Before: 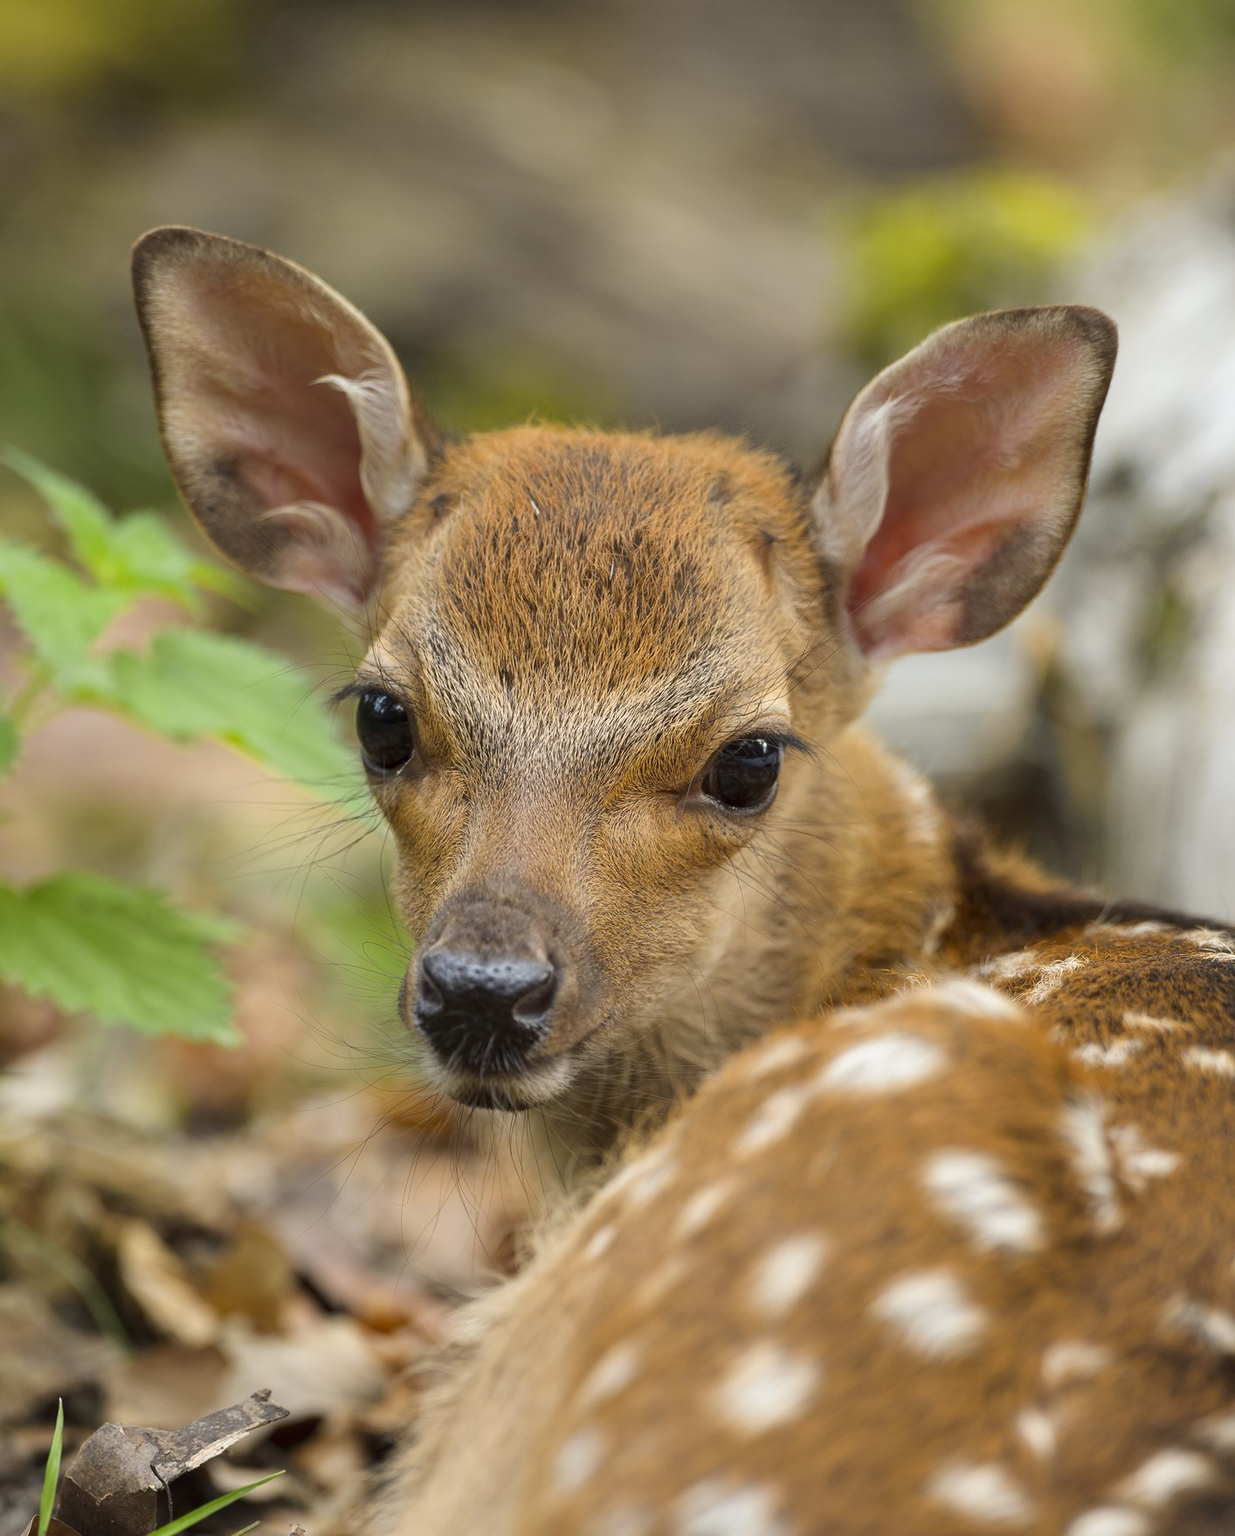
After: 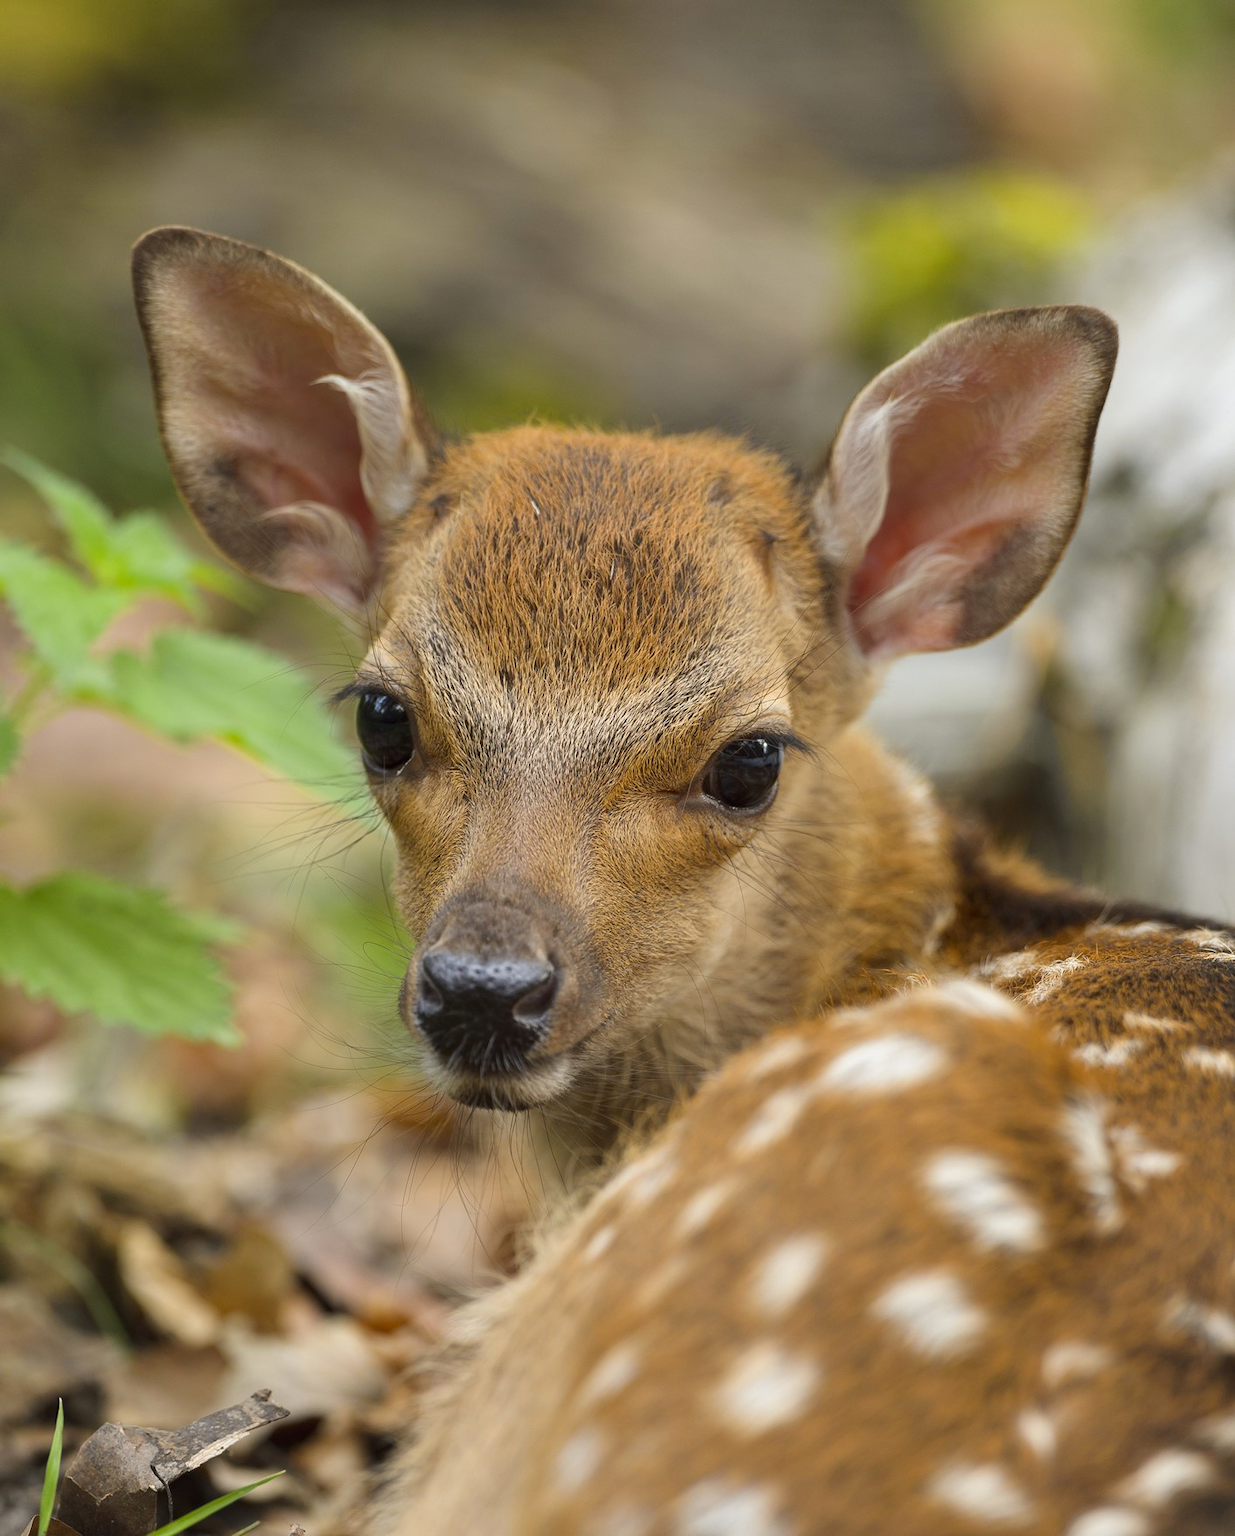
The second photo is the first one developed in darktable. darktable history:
contrast brightness saturation: contrast -0.015, brightness -0.006, saturation 0.042
